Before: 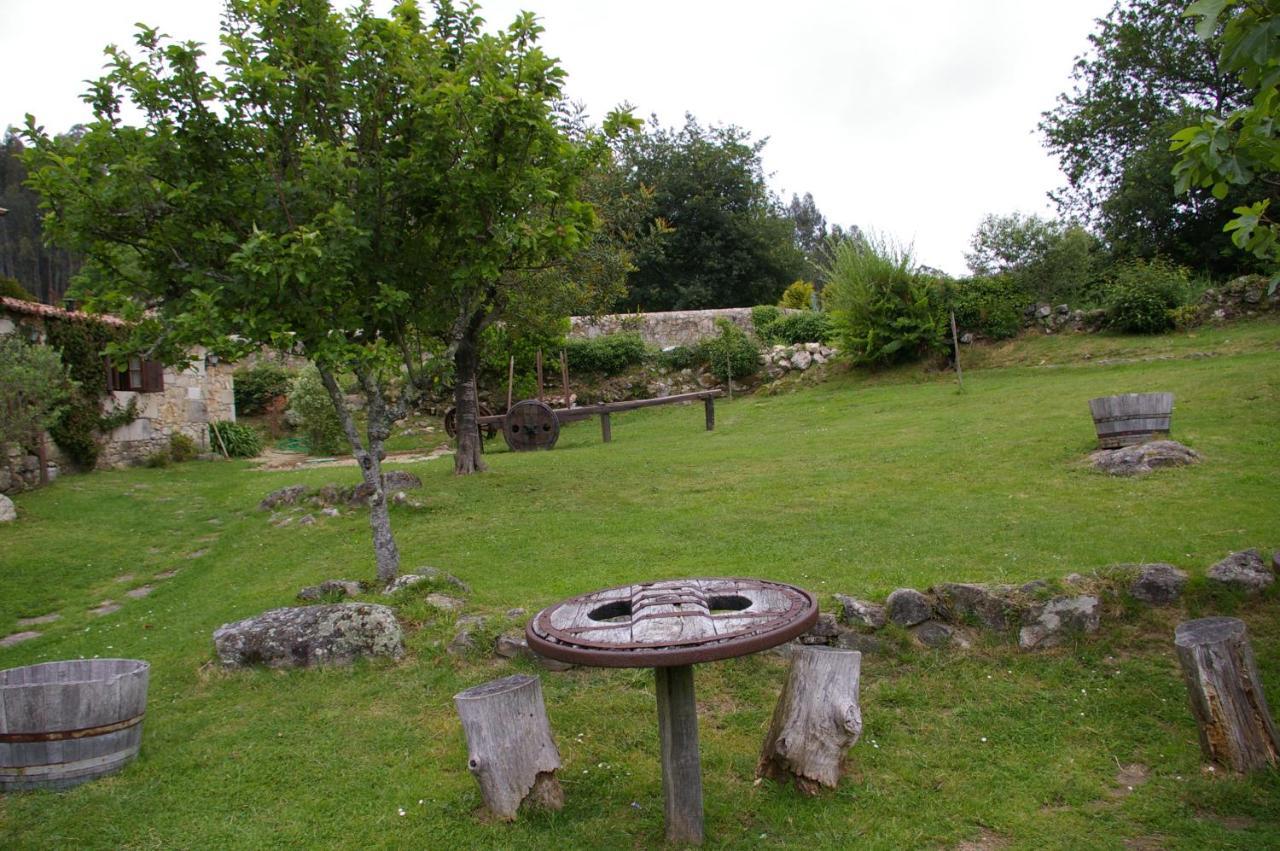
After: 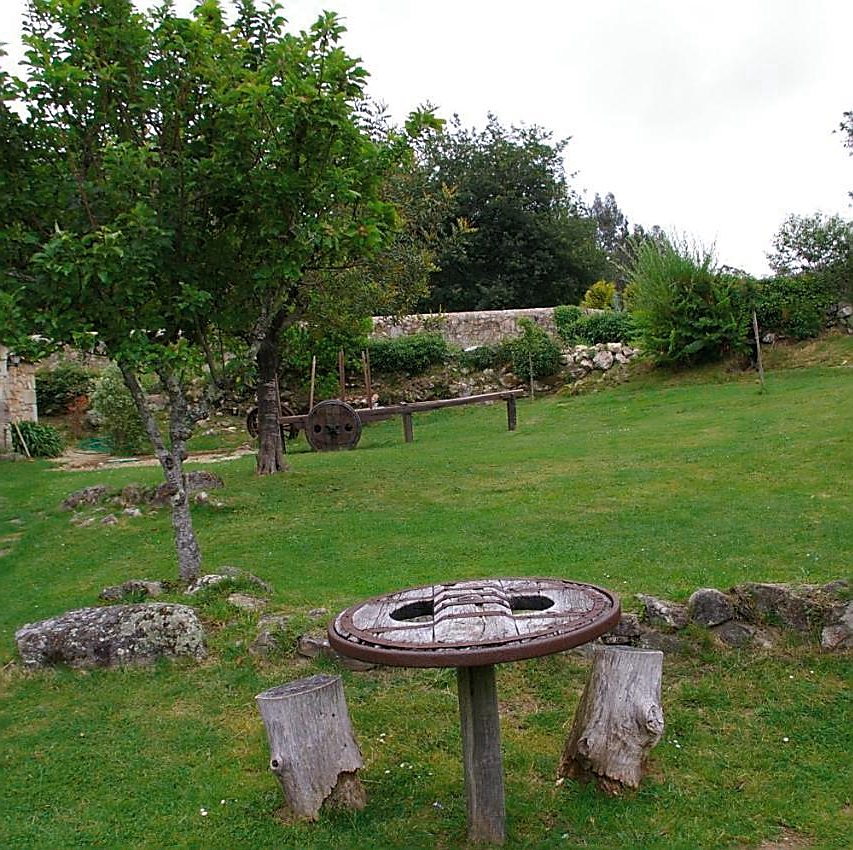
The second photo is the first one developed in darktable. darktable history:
crop and rotate: left 15.538%, right 17.745%
color balance rgb: perceptual saturation grading › global saturation 19.675%, global vibrance 12.287%
sharpen: radius 1.358, amount 1.255, threshold 0.796
color zones: curves: ch0 [(0, 0.5) (0.125, 0.4) (0.25, 0.5) (0.375, 0.4) (0.5, 0.4) (0.625, 0.6) (0.75, 0.6) (0.875, 0.5)]; ch1 [(0, 0.4) (0.125, 0.5) (0.25, 0.4) (0.375, 0.4) (0.5, 0.4) (0.625, 0.4) (0.75, 0.5) (0.875, 0.4)]; ch2 [(0, 0.6) (0.125, 0.5) (0.25, 0.5) (0.375, 0.6) (0.5, 0.6) (0.625, 0.5) (0.75, 0.5) (0.875, 0.5)]
